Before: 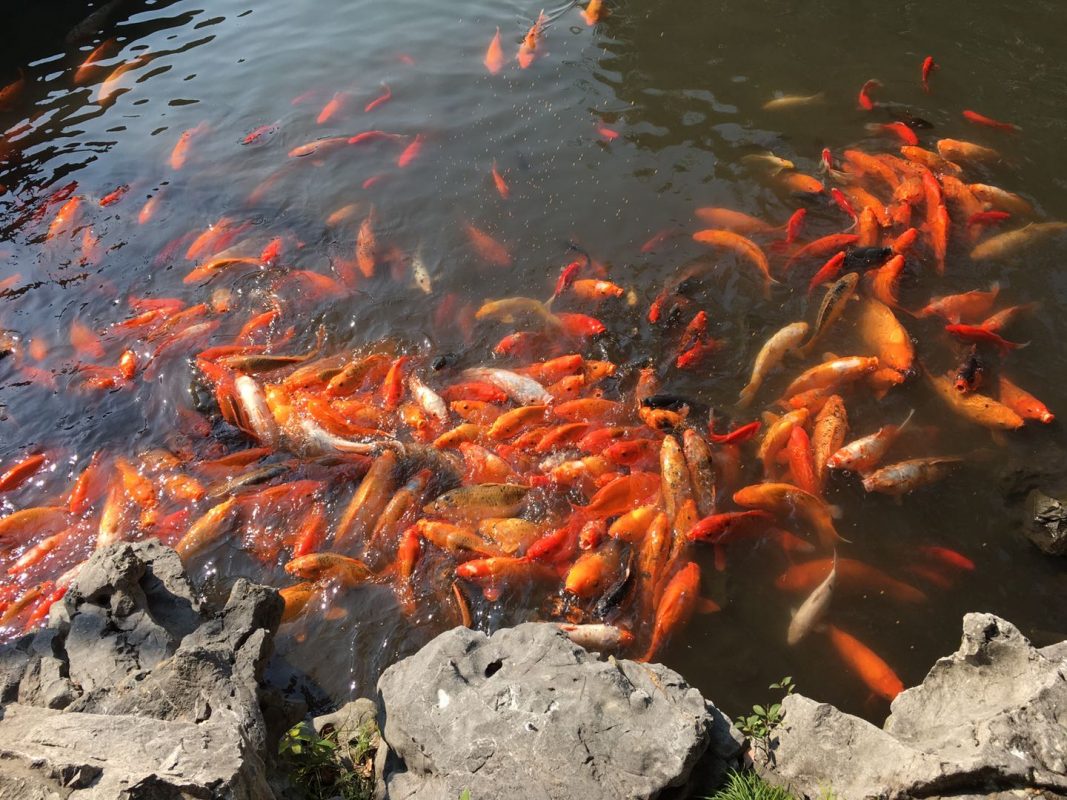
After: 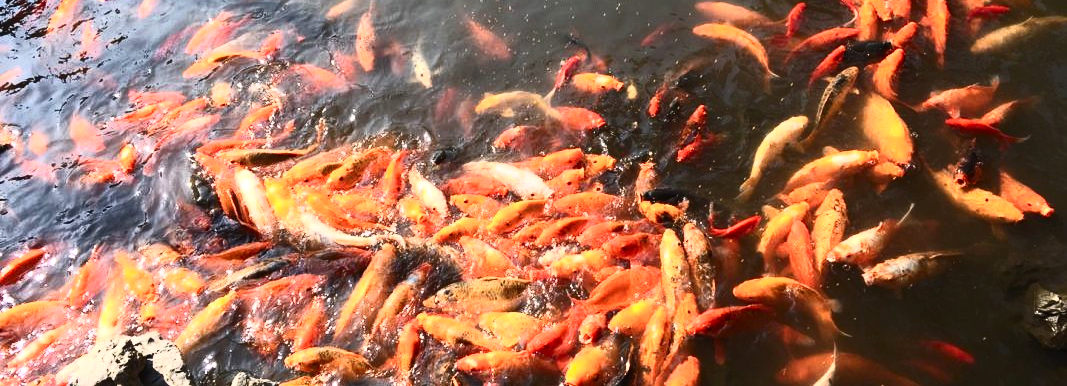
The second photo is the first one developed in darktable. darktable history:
crop and rotate: top 25.792%, bottom 25.902%
tone equalizer: -8 EV -0.434 EV, -7 EV -0.38 EV, -6 EV -0.312 EV, -5 EV -0.245 EV, -3 EV 0.205 EV, -2 EV 0.36 EV, -1 EV 0.37 EV, +0 EV 0.4 EV, mask exposure compensation -0.494 EV
contrast brightness saturation: contrast 0.602, brightness 0.351, saturation 0.141
exposure: compensate highlight preservation false
